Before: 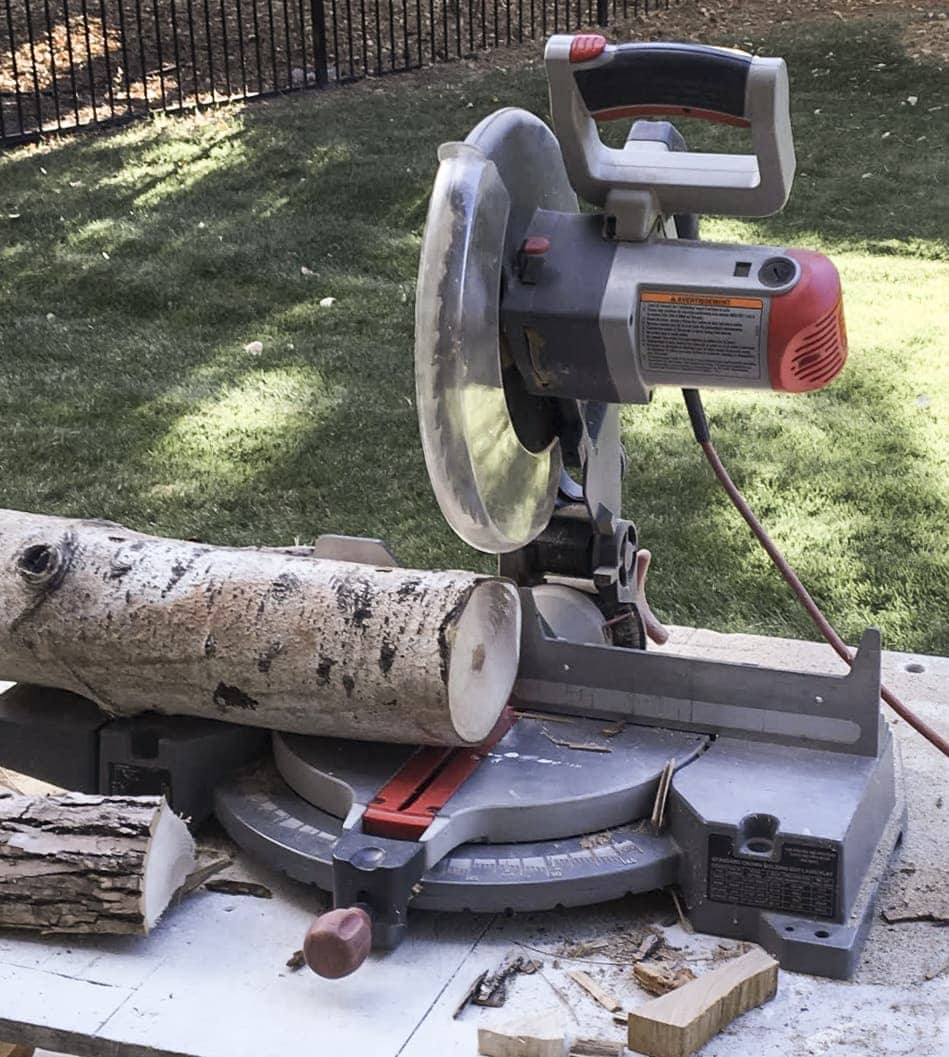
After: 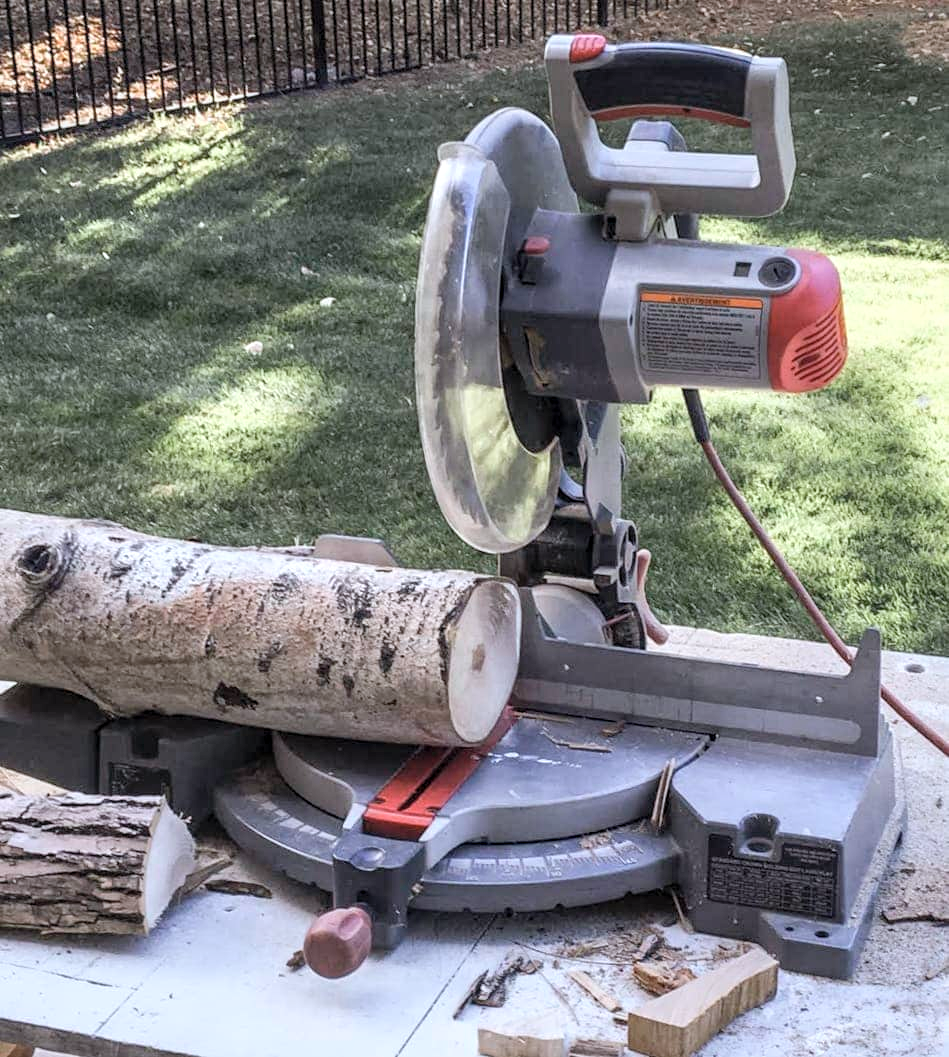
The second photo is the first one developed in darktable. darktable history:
contrast brightness saturation: brightness 0.13
white balance: red 0.983, blue 1.036
local contrast: on, module defaults
